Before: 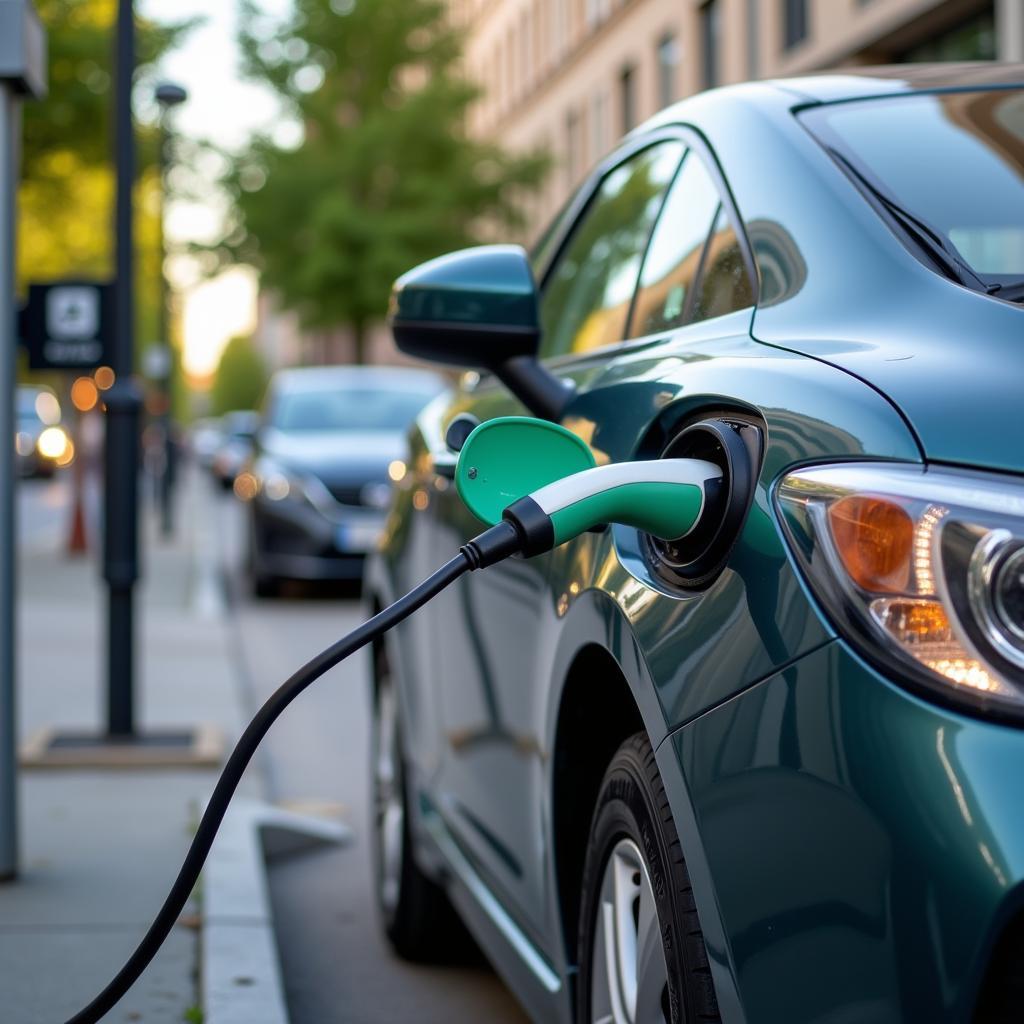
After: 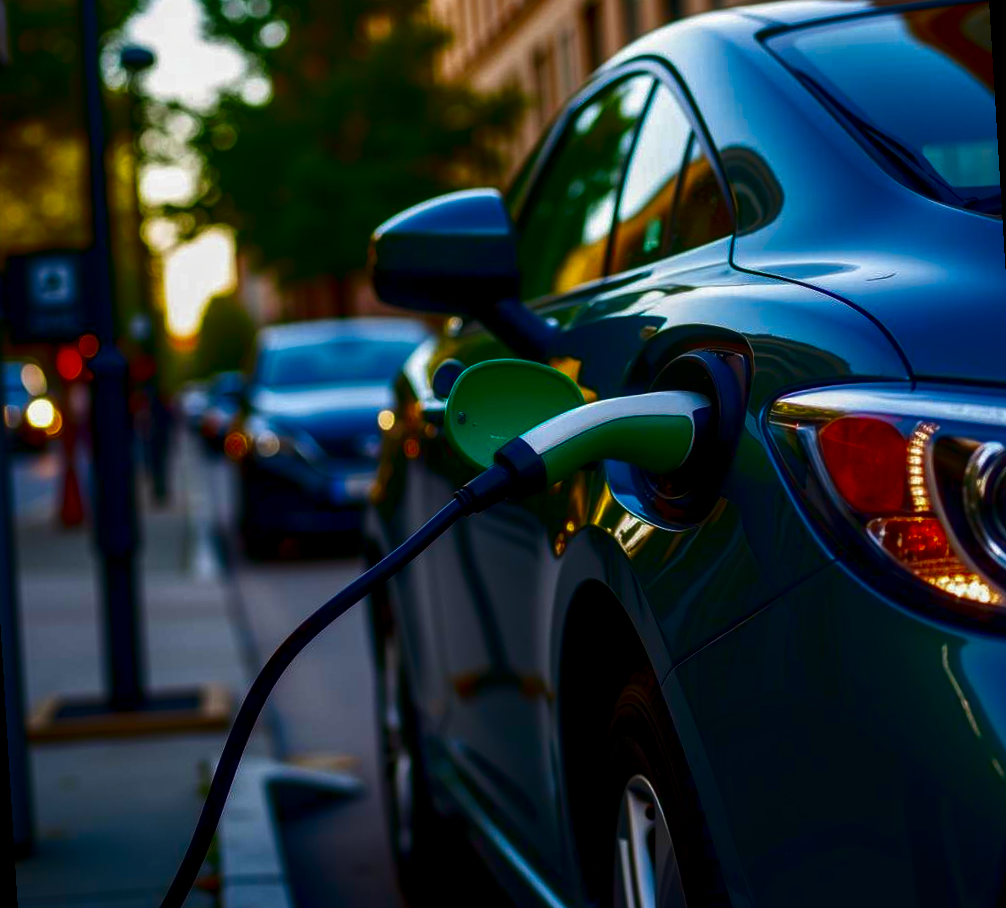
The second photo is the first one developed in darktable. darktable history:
tone equalizer: on, module defaults
local contrast: on, module defaults
rotate and perspective: rotation -3.52°, crop left 0.036, crop right 0.964, crop top 0.081, crop bottom 0.919
contrast brightness saturation: brightness -1, saturation 1
color balance: mode lift, gamma, gain (sRGB), lift [1, 0.99, 1.01, 0.992], gamma [1, 1.037, 0.974, 0.963]
